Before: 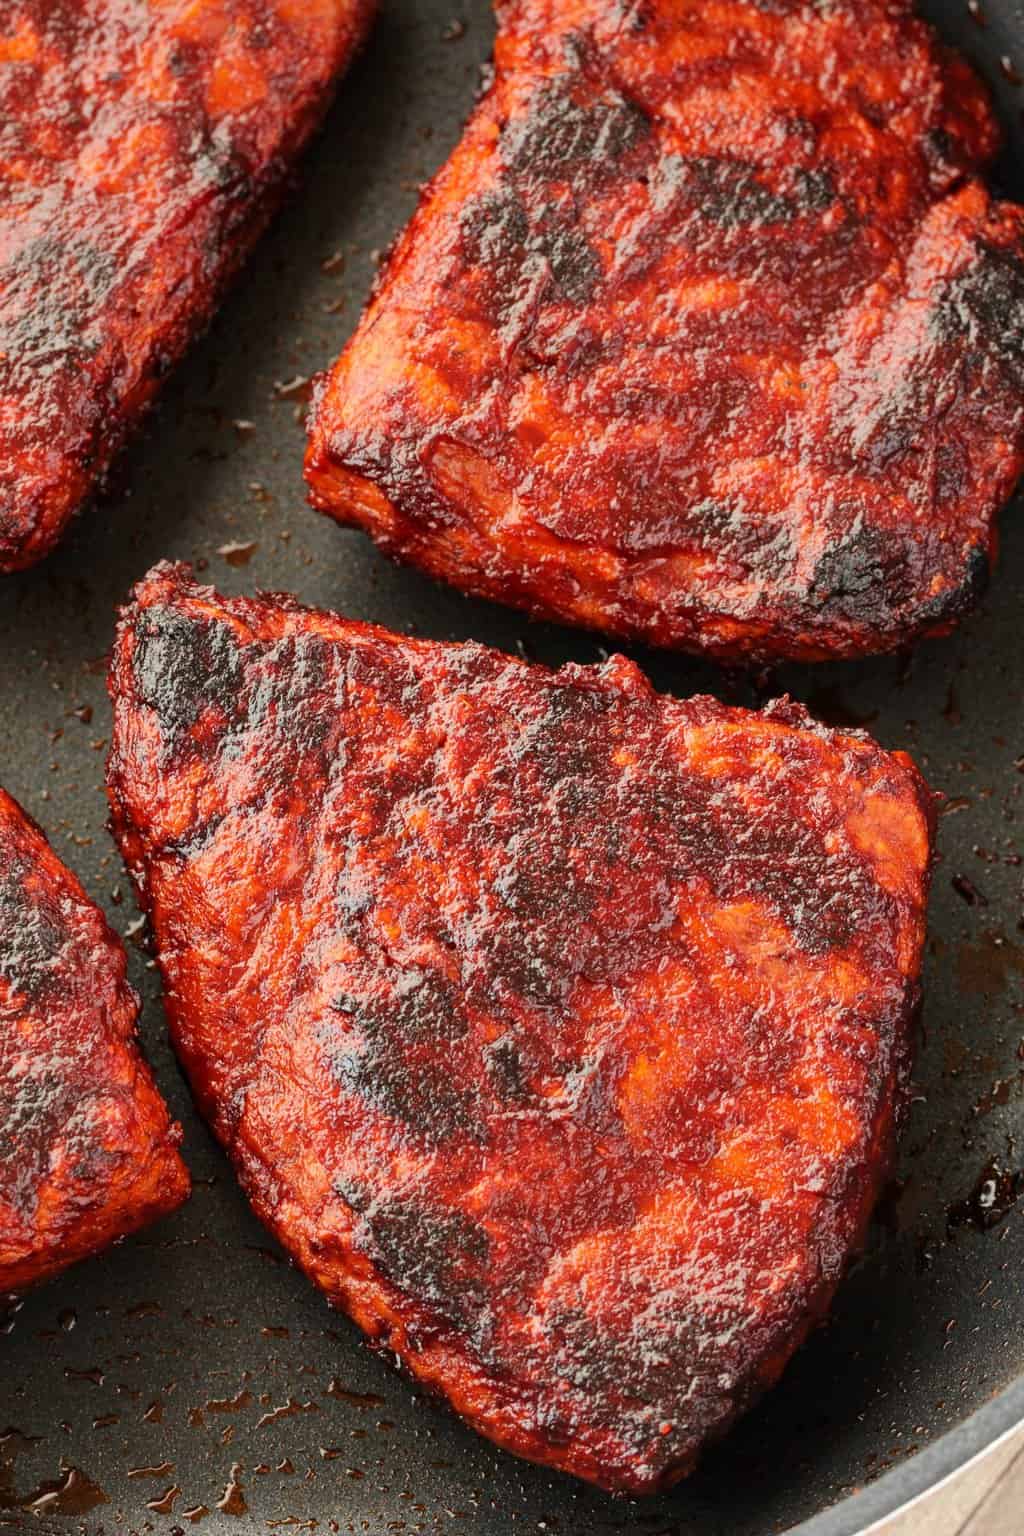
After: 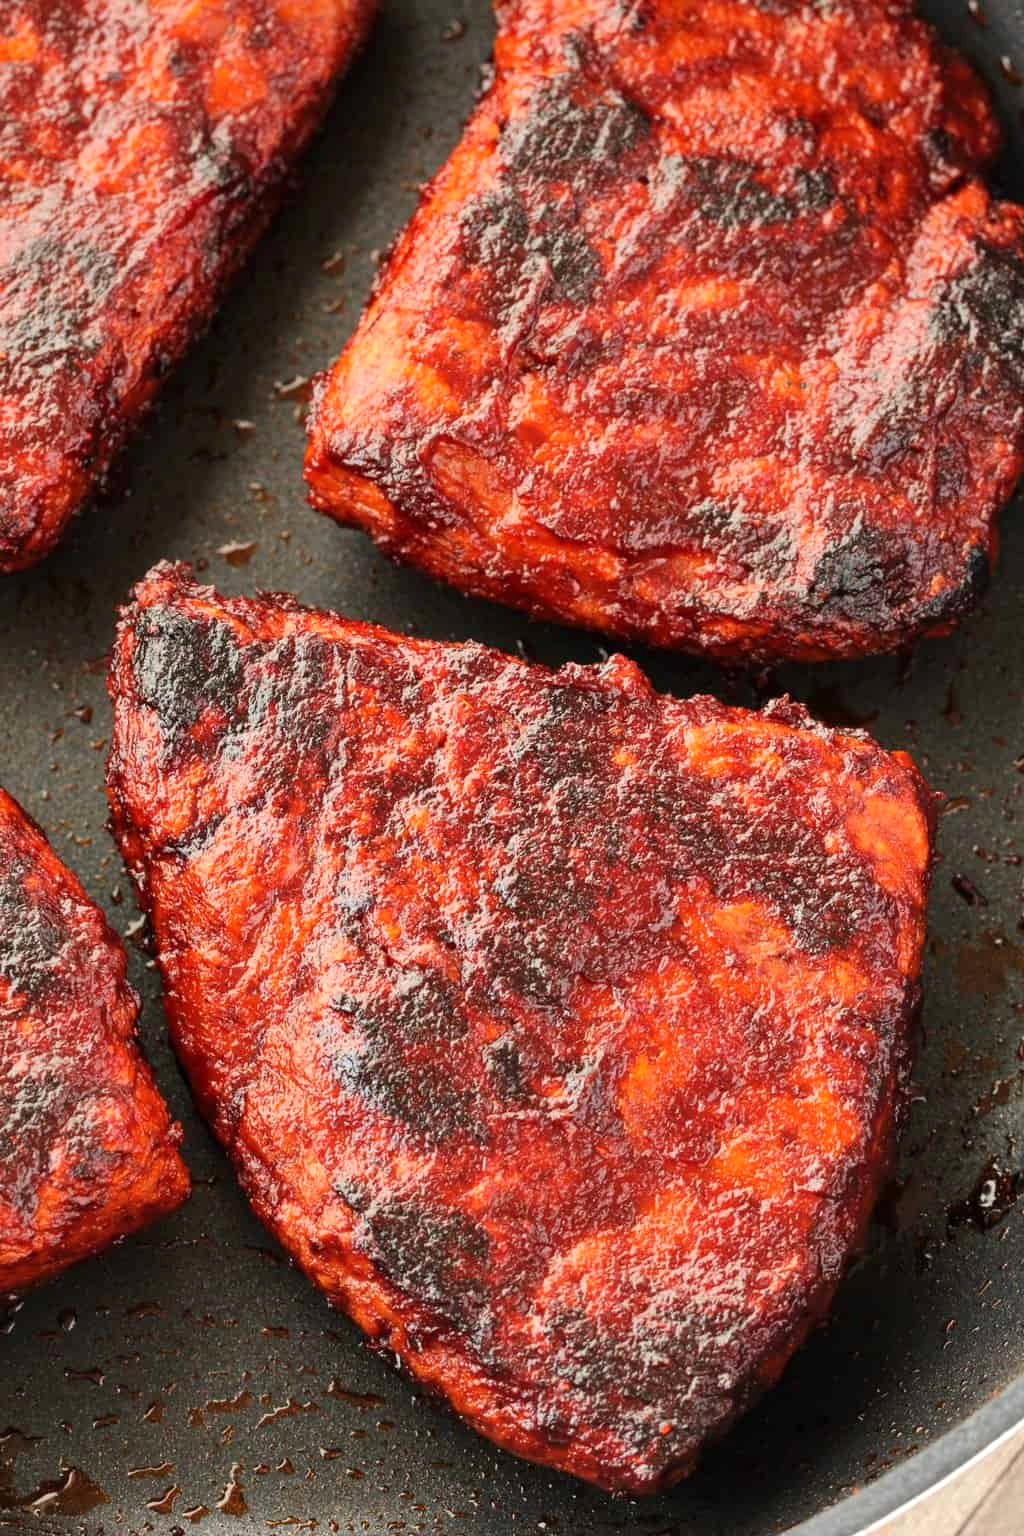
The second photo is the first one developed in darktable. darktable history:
shadows and highlights: shadows 29.33, highlights -29.08, low approximation 0.01, soften with gaussian
exposure: exposure 0.233 EV, compensate highlight preservation false
